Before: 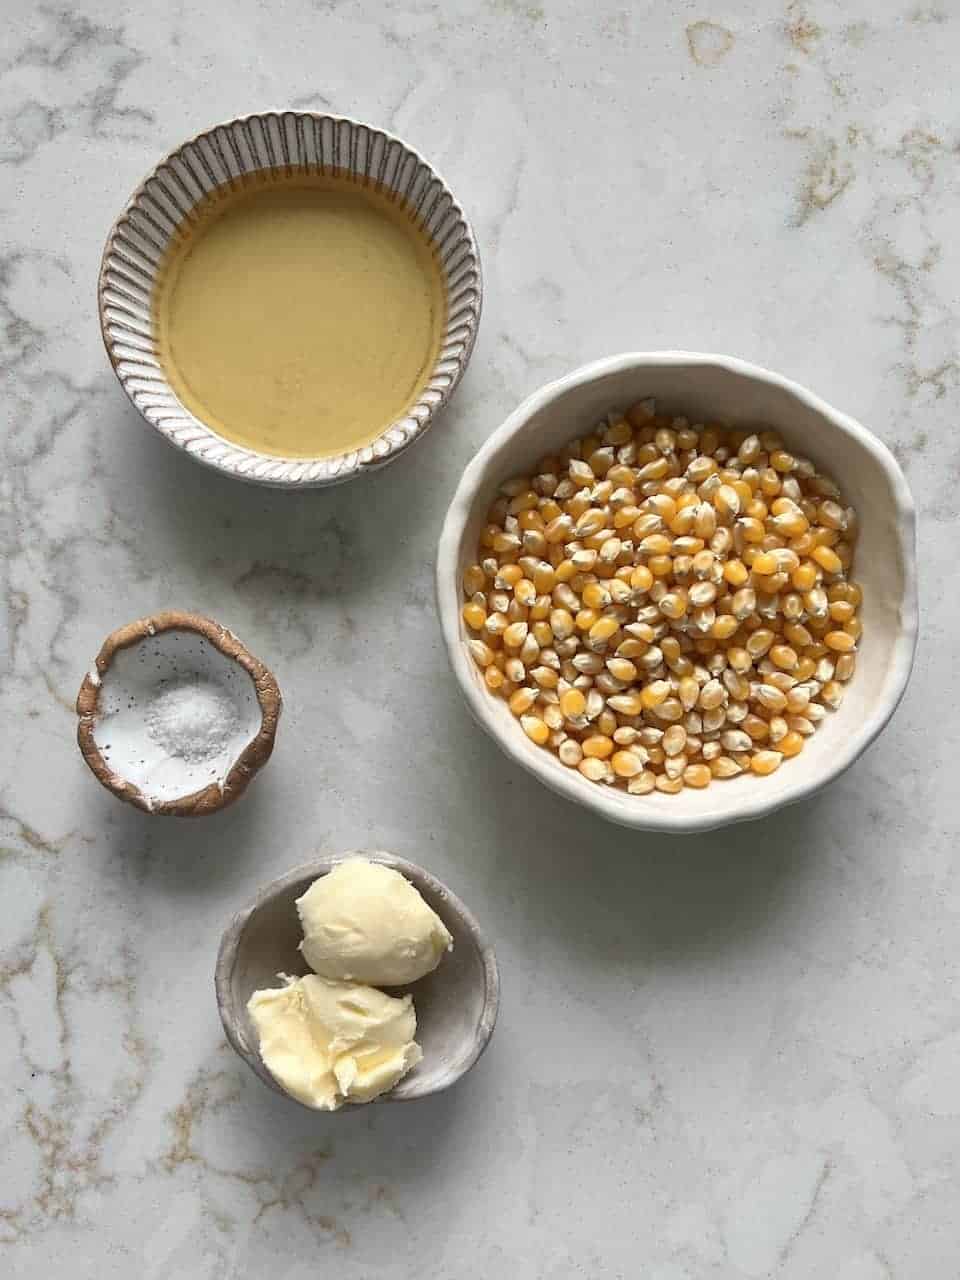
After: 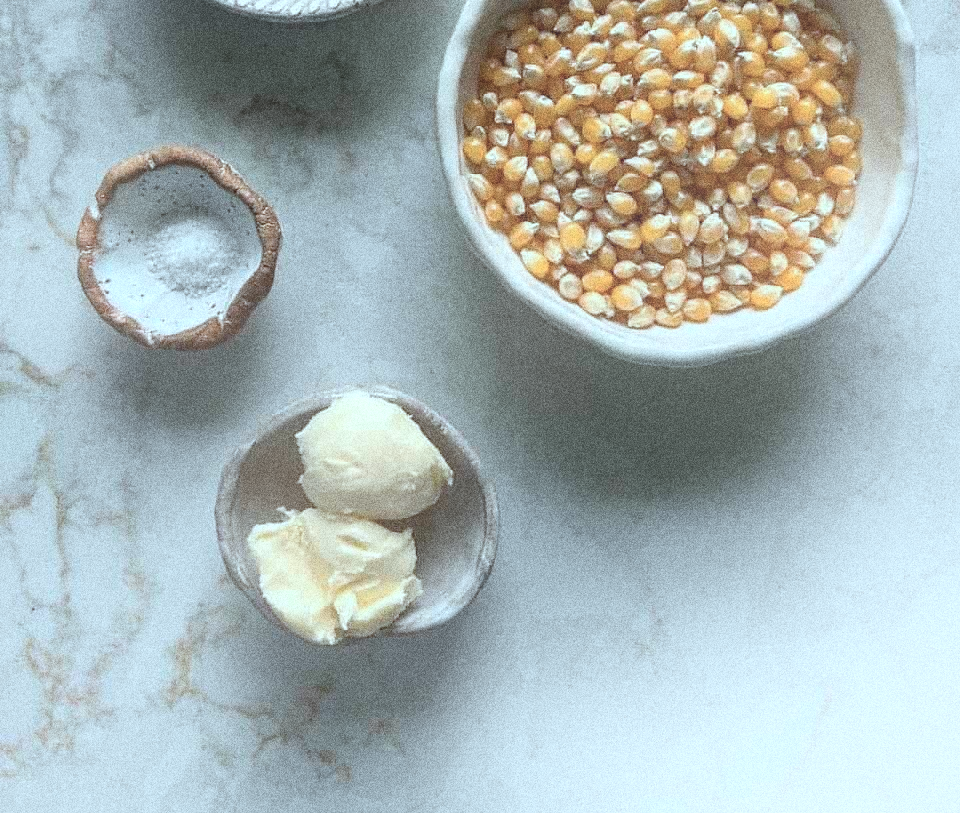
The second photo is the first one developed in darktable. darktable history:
crop and rotate: top 36.435%
exposure: exposure -0.072 EV, compensate highlight preservation false
local contrast: on, module defaults
grain: coarseness 14.49 ISO, strength 48.04%, mid-tones bias 35%
color balance rgb: global vibrance 10%
color correction: highlights a* -12.64, highlights b* -18.1, saturation 0.7
bloom: on, module defaults
